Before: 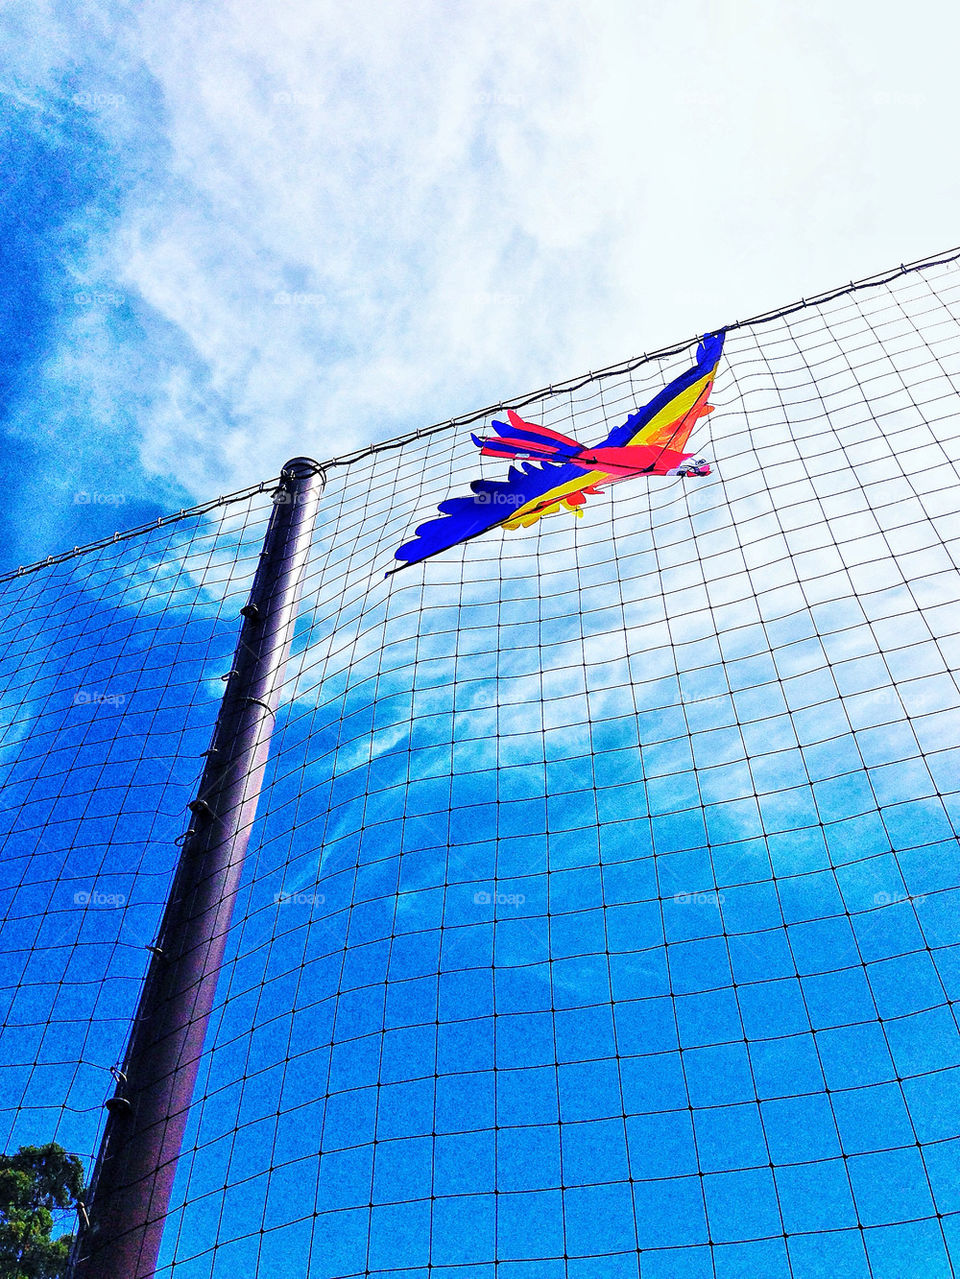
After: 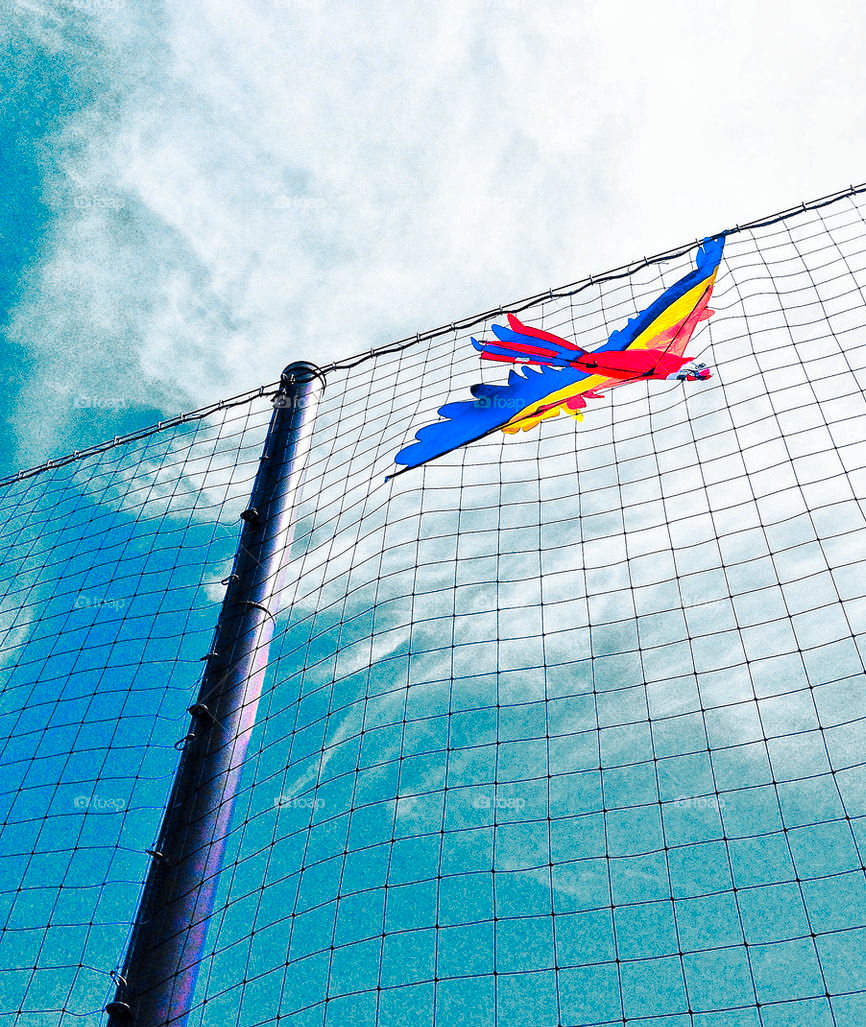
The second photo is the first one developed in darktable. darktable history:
color zones: curves: ch0 [(0.257, 0.558) (0.75, 0.565)]; ch1 [(0.004, 0.857) (0.14, 0.416) (0.257, 0.695) (0.442, 0.032) (0.736, 0.266) (0.891, 0.741)]; ch2 [(0, 0.623) (0.112, 0.436) (0.271, 0.474) (0.516, 0.64) (0.743, 0.286)]
crop: top 7.556%, right 9.788%, bottom 12.07%
